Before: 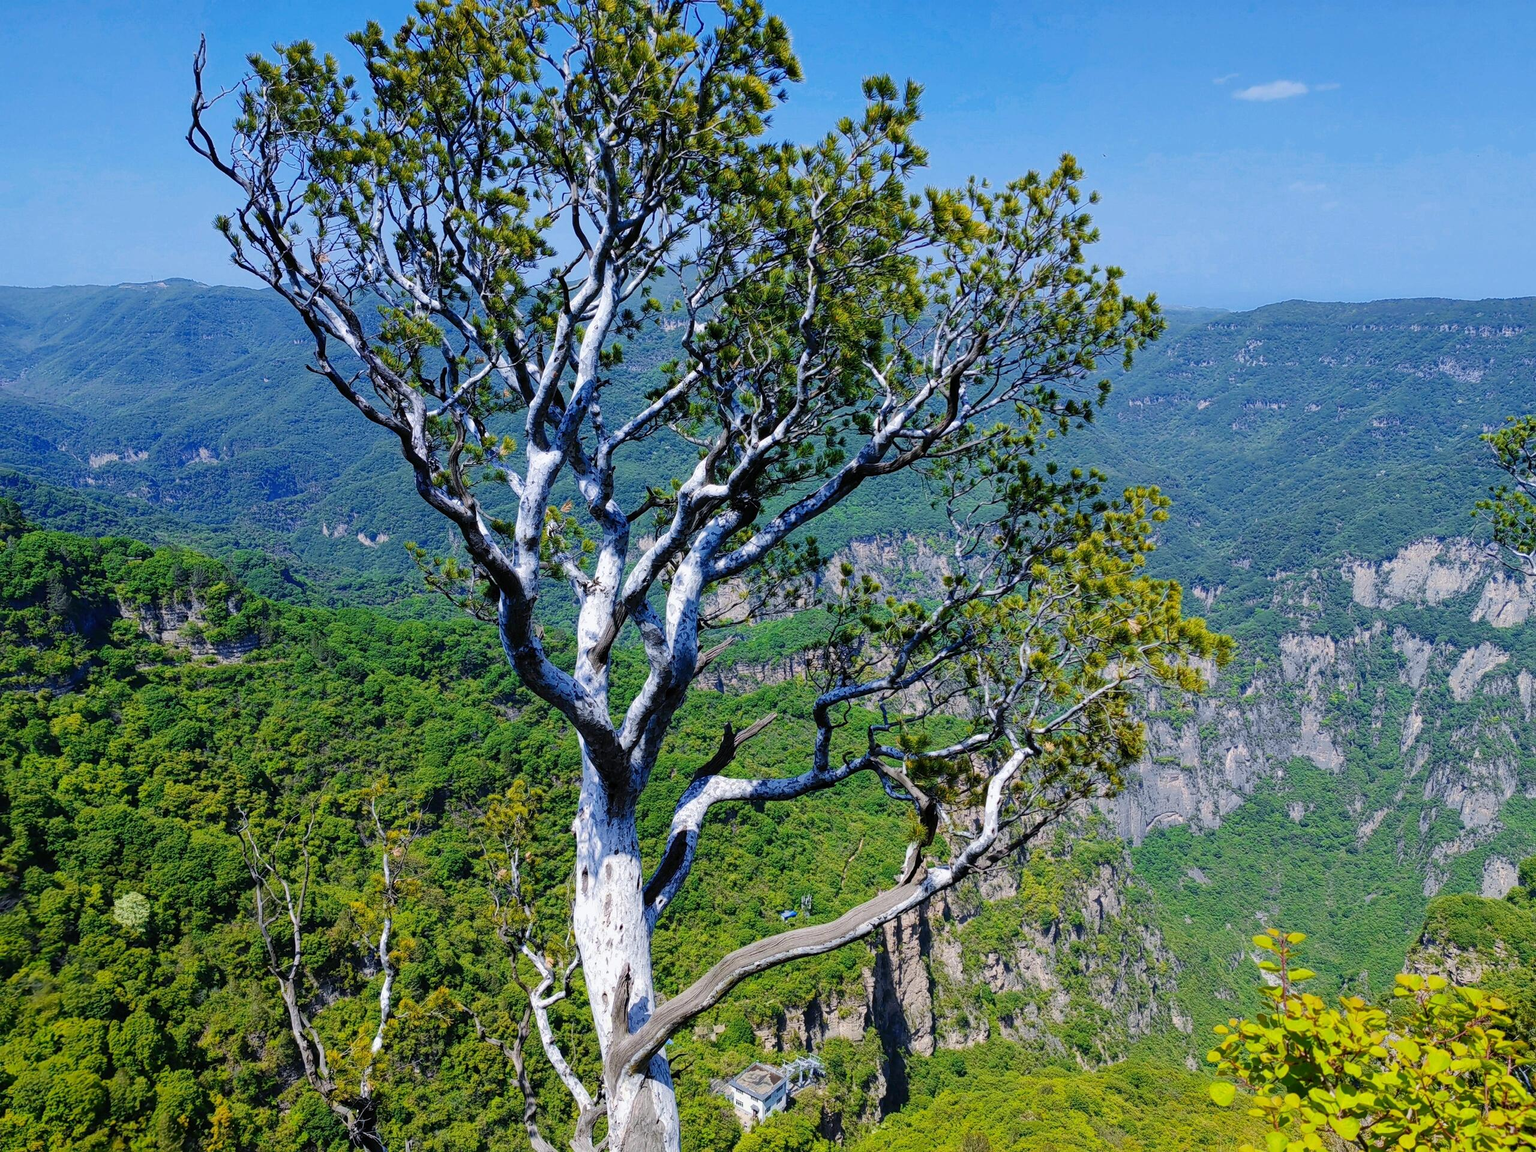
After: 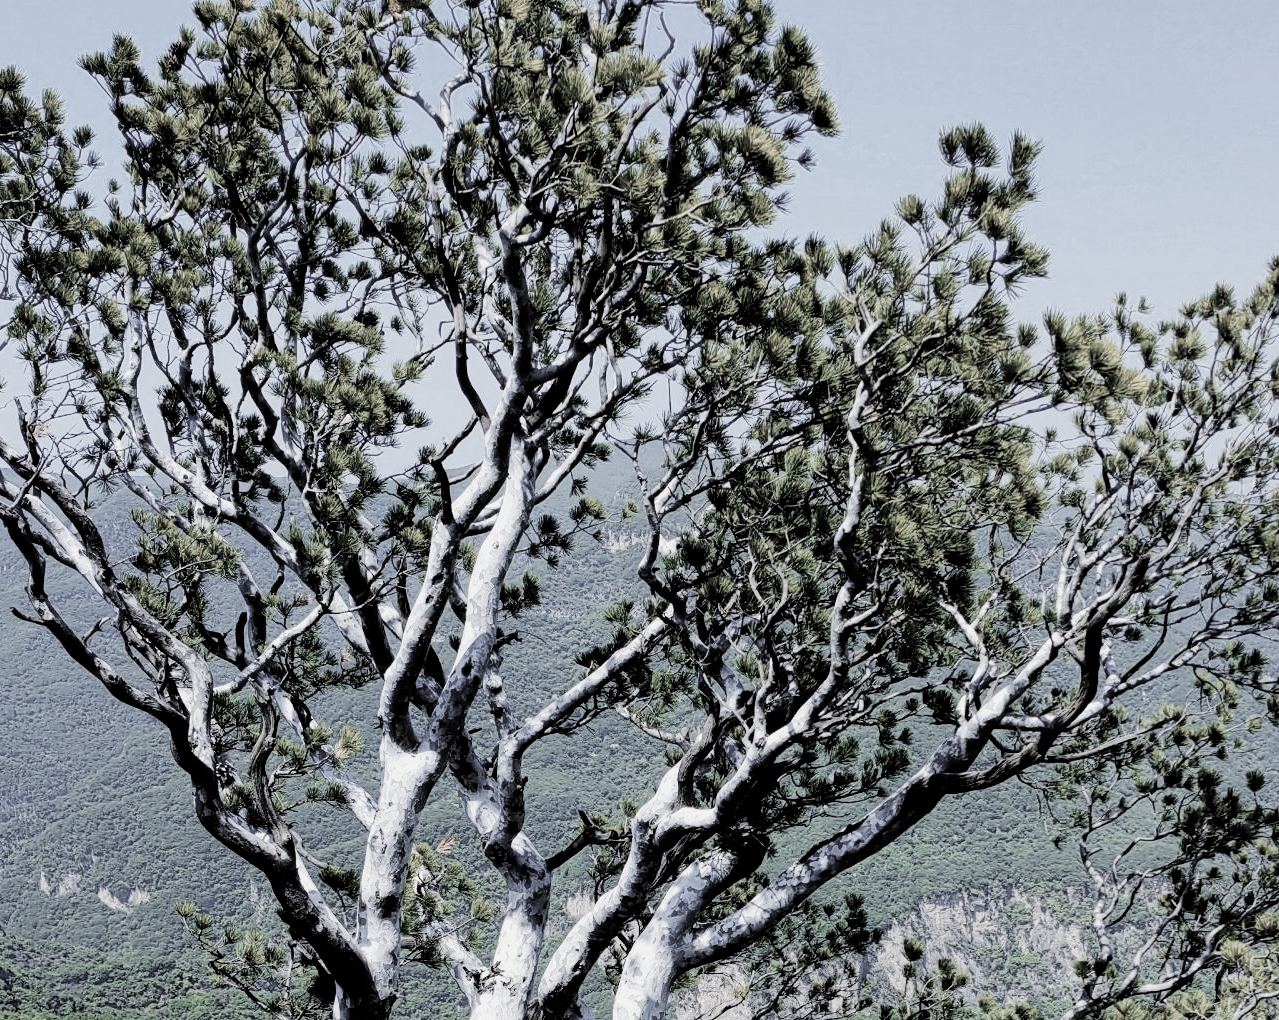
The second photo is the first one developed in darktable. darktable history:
crop: left 19.48%, right 30.531%, bottom 46.833%
filmic rgb: black relative exposure -5.13 EV, white relative exposure 3.99 EV, hardness 2.9, contrast 1.299, highlights saturation mix -30.17%, preserve chrominance RGB euclidean norm (legacy), color science v4 (2020)
